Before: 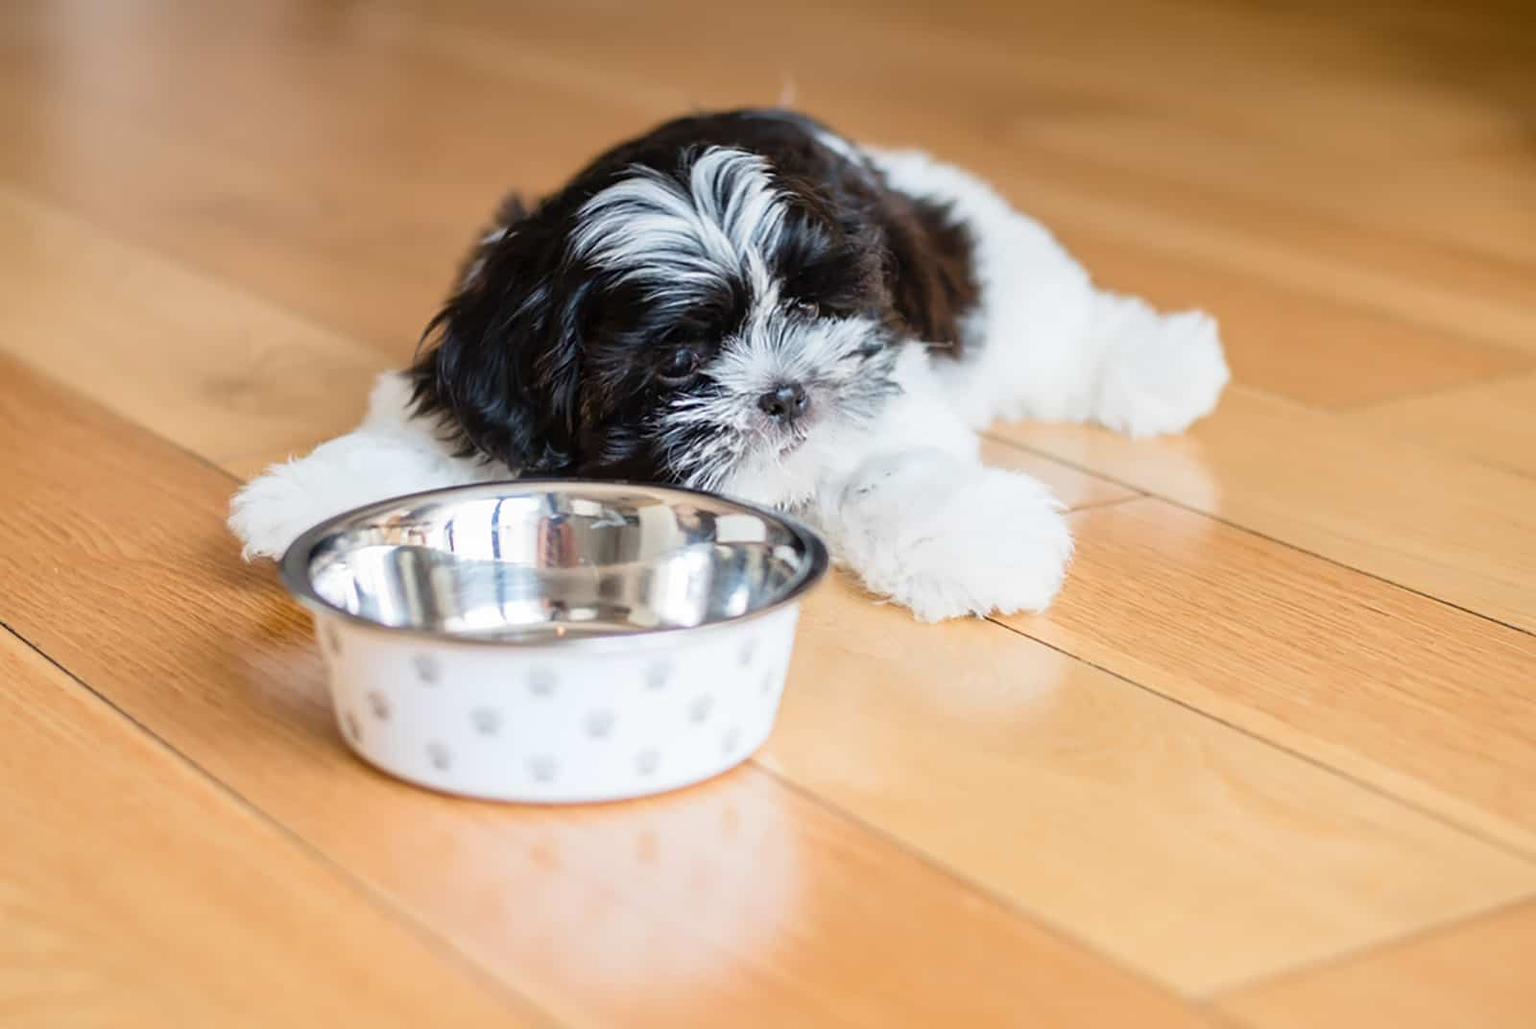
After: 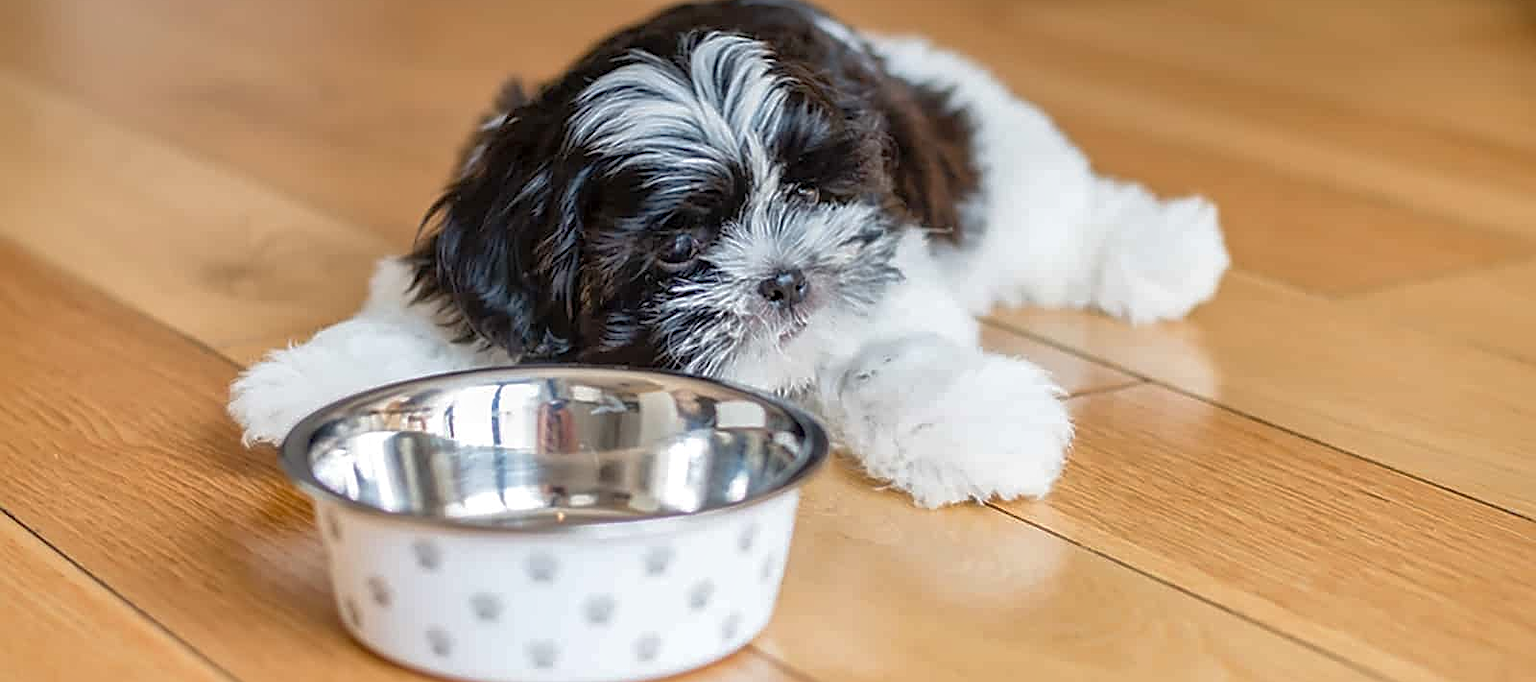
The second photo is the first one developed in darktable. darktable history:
local contrast: on, module defaults
crop: top 11.159%, bottom 22.486%
shadows and highlights: highlights color adjustment 42.34%
sharpen: on, module defaults
